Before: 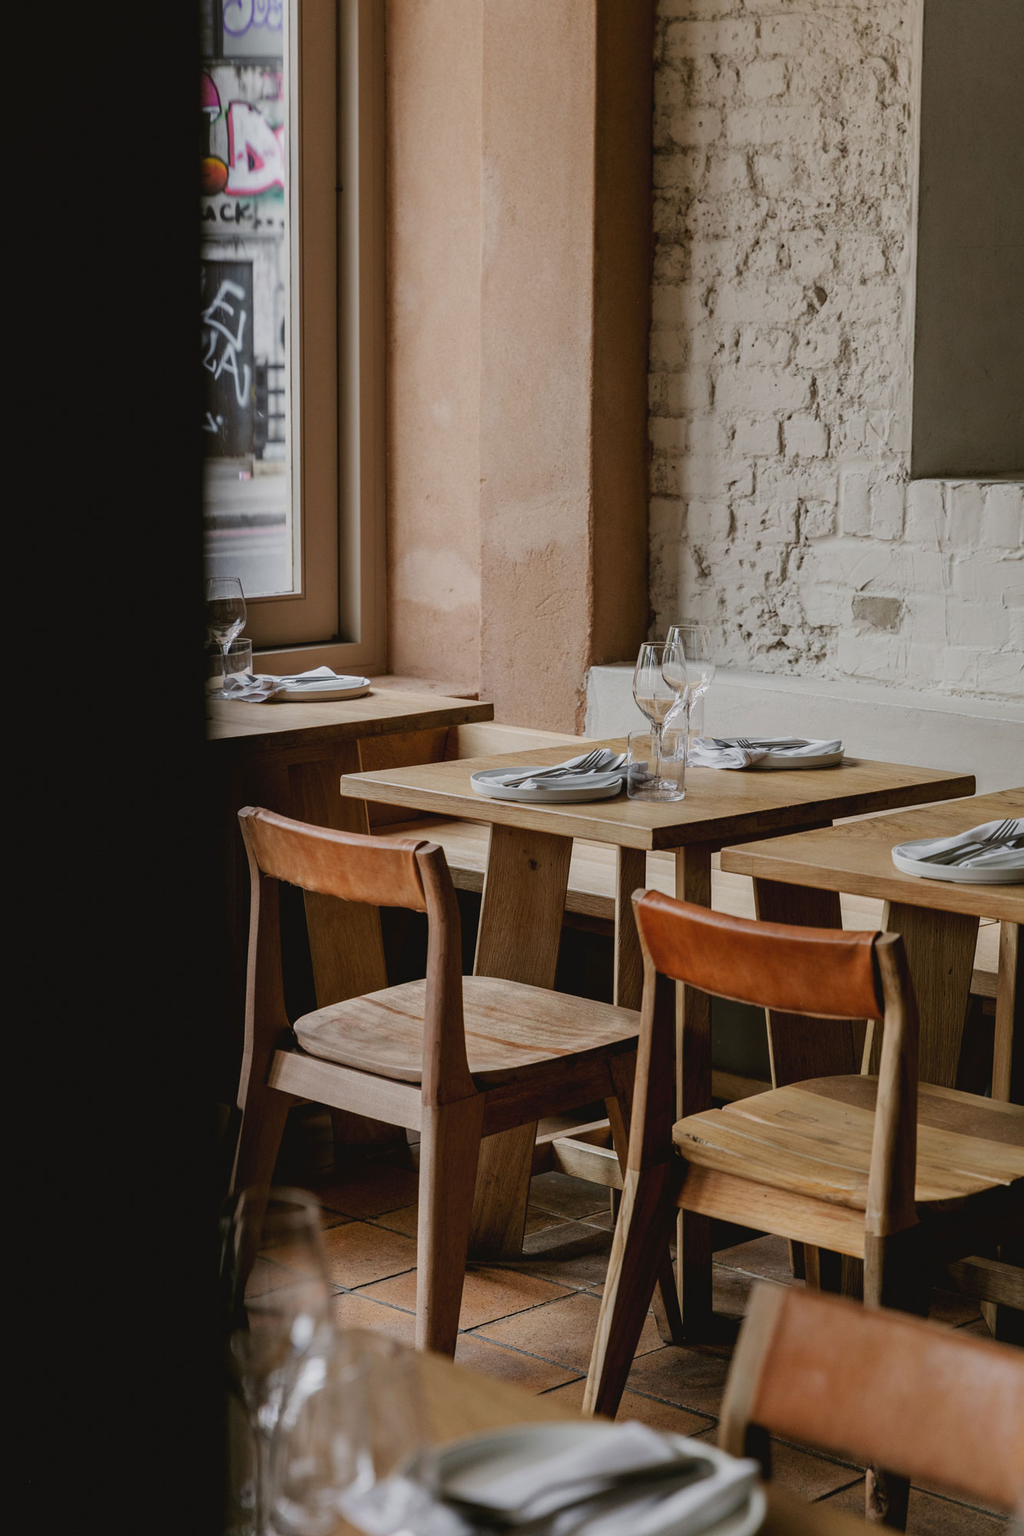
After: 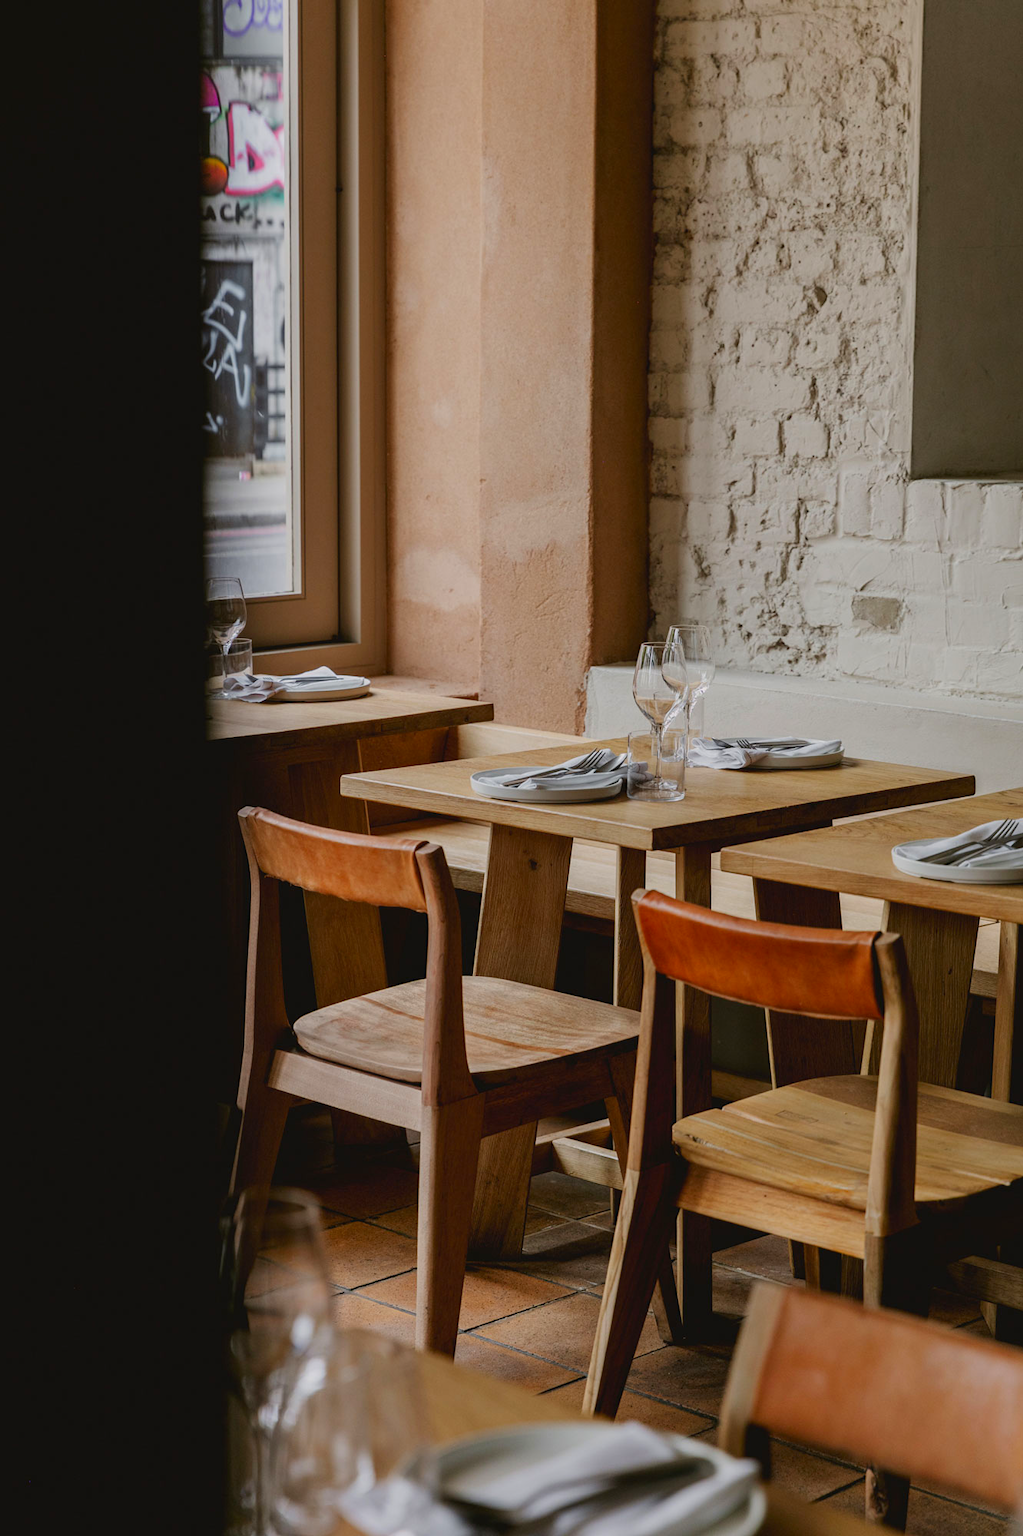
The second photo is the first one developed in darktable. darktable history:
color correction: highlights b* -0.06, saturation 1.28
